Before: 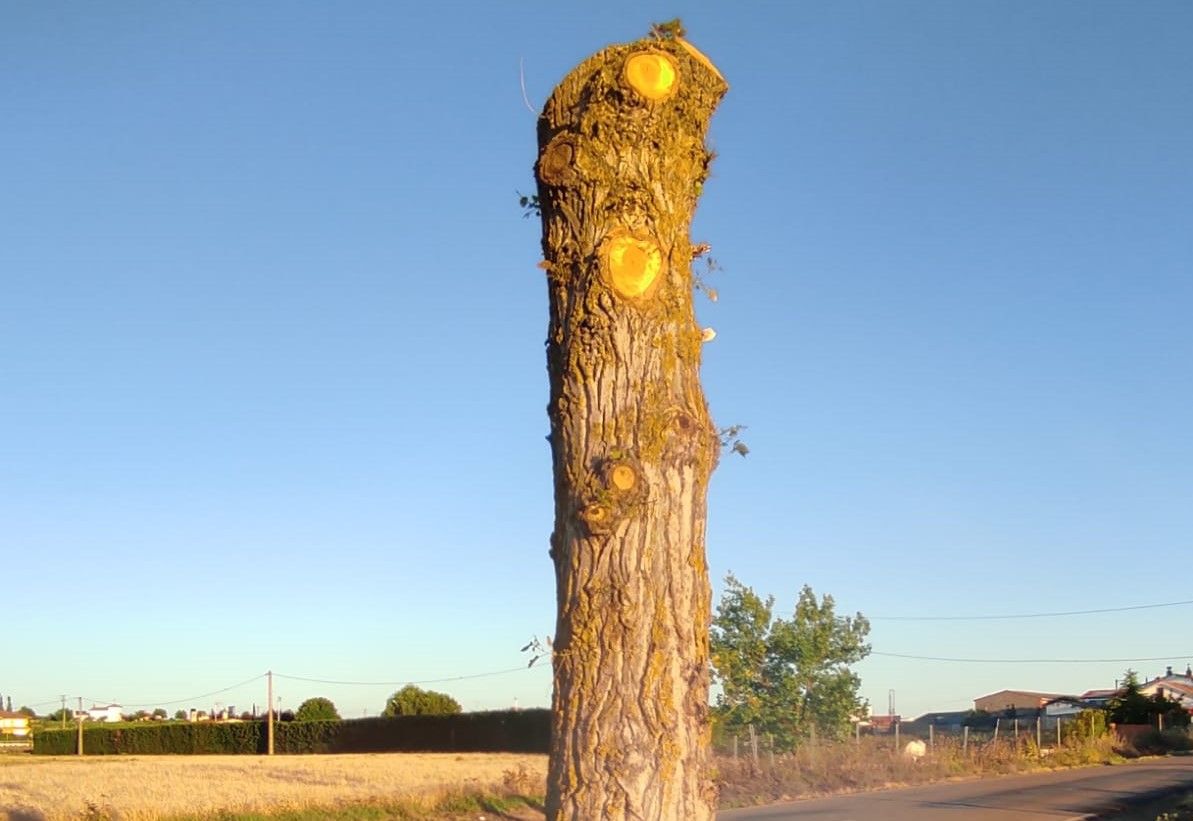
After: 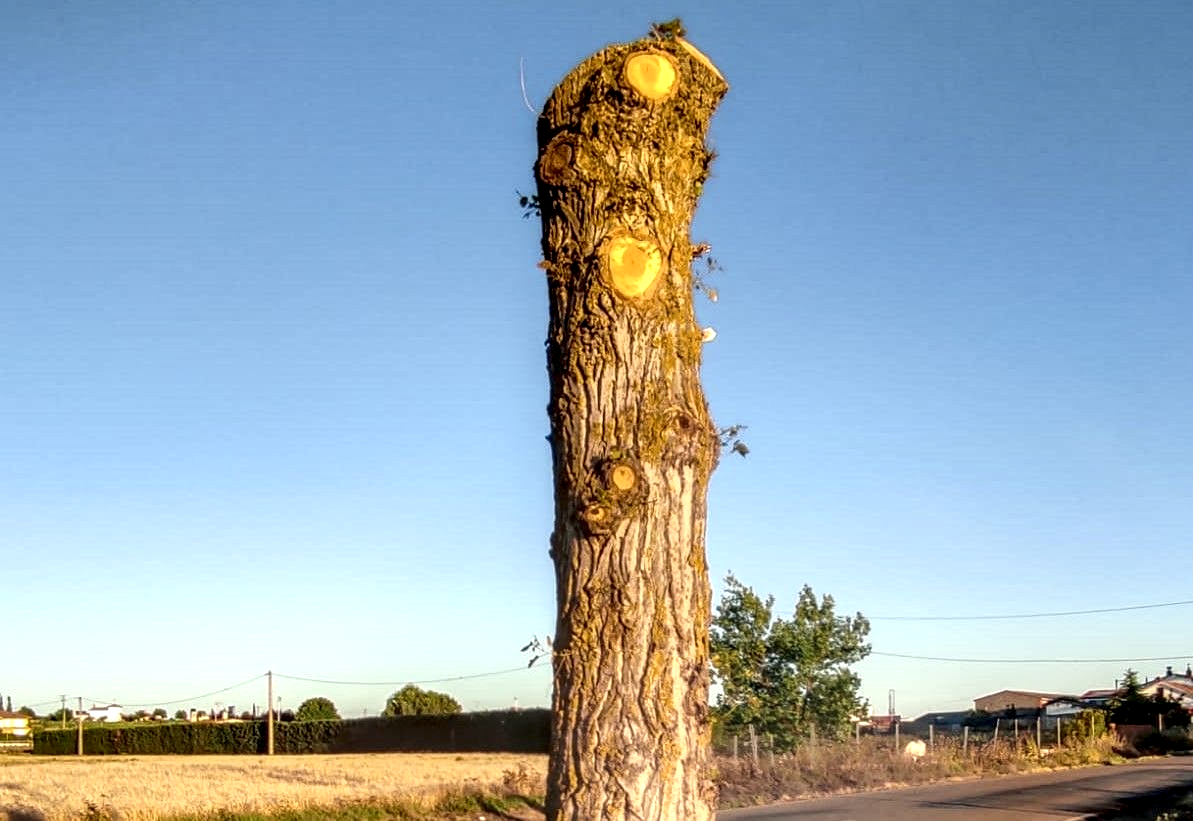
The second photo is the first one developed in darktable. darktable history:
contrast brightness saturation: contrast 0.075
local contrast: highlights 18%, detail 186%
